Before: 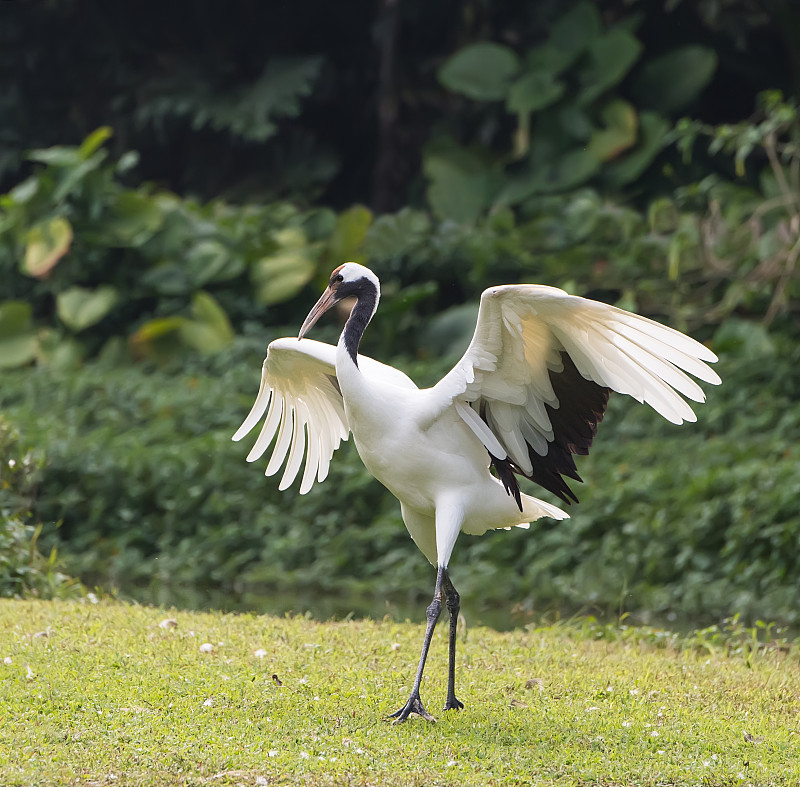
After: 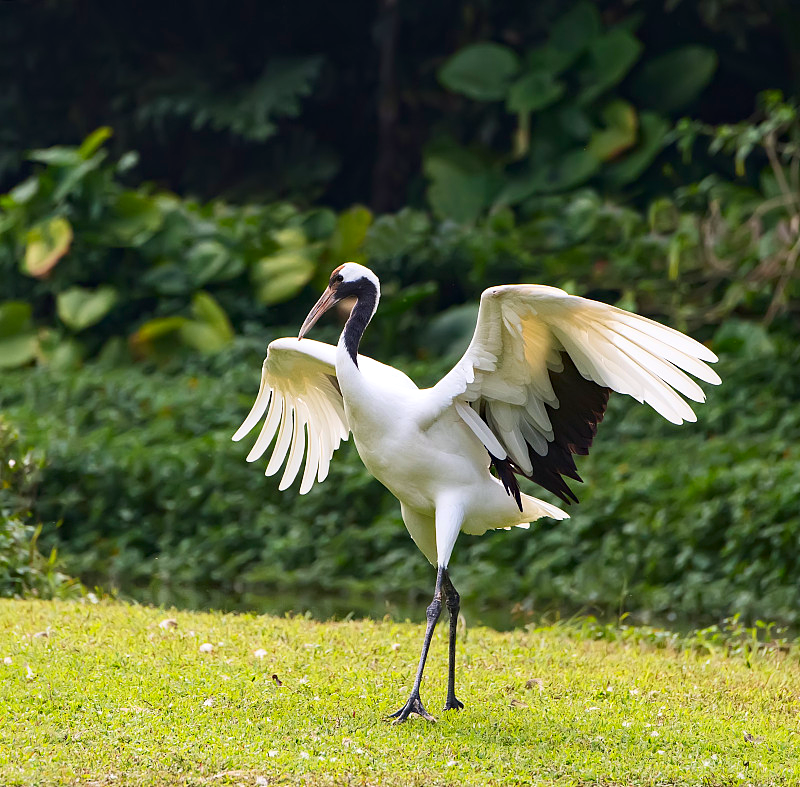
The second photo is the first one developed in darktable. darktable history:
haze removal: compatibility mode true, adaptive false
contrast brightness saturation: contrast 0.167, saturation 0.321
